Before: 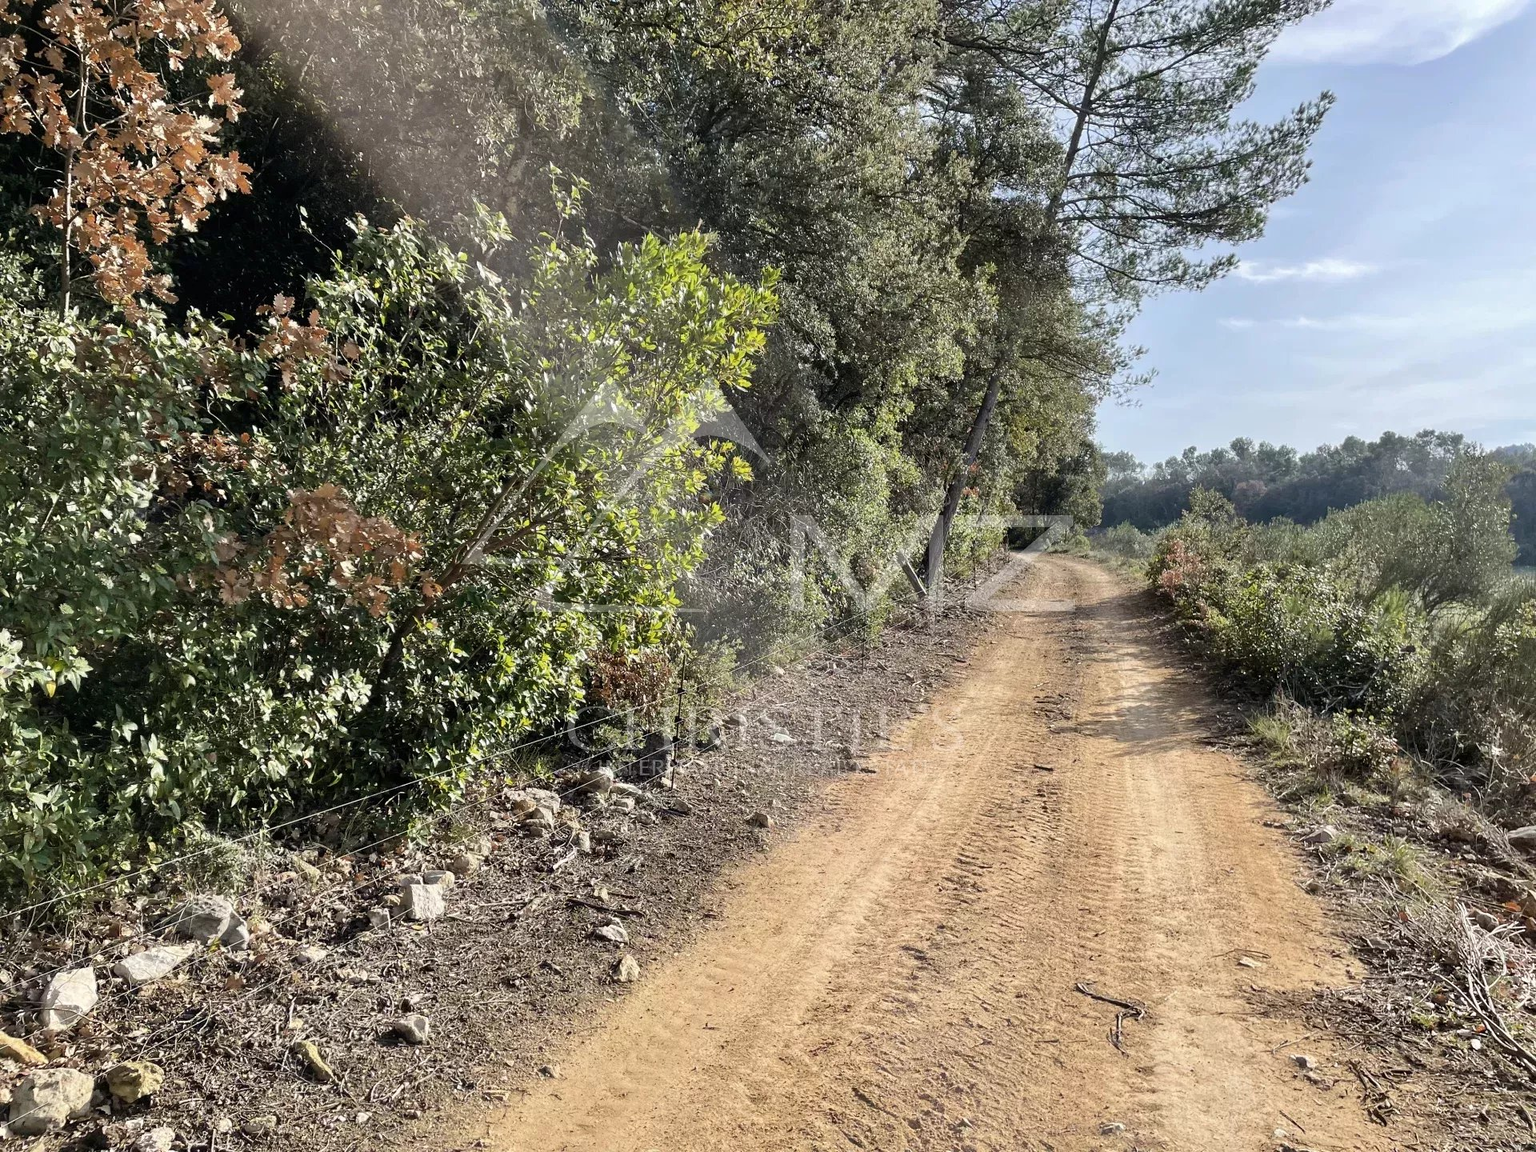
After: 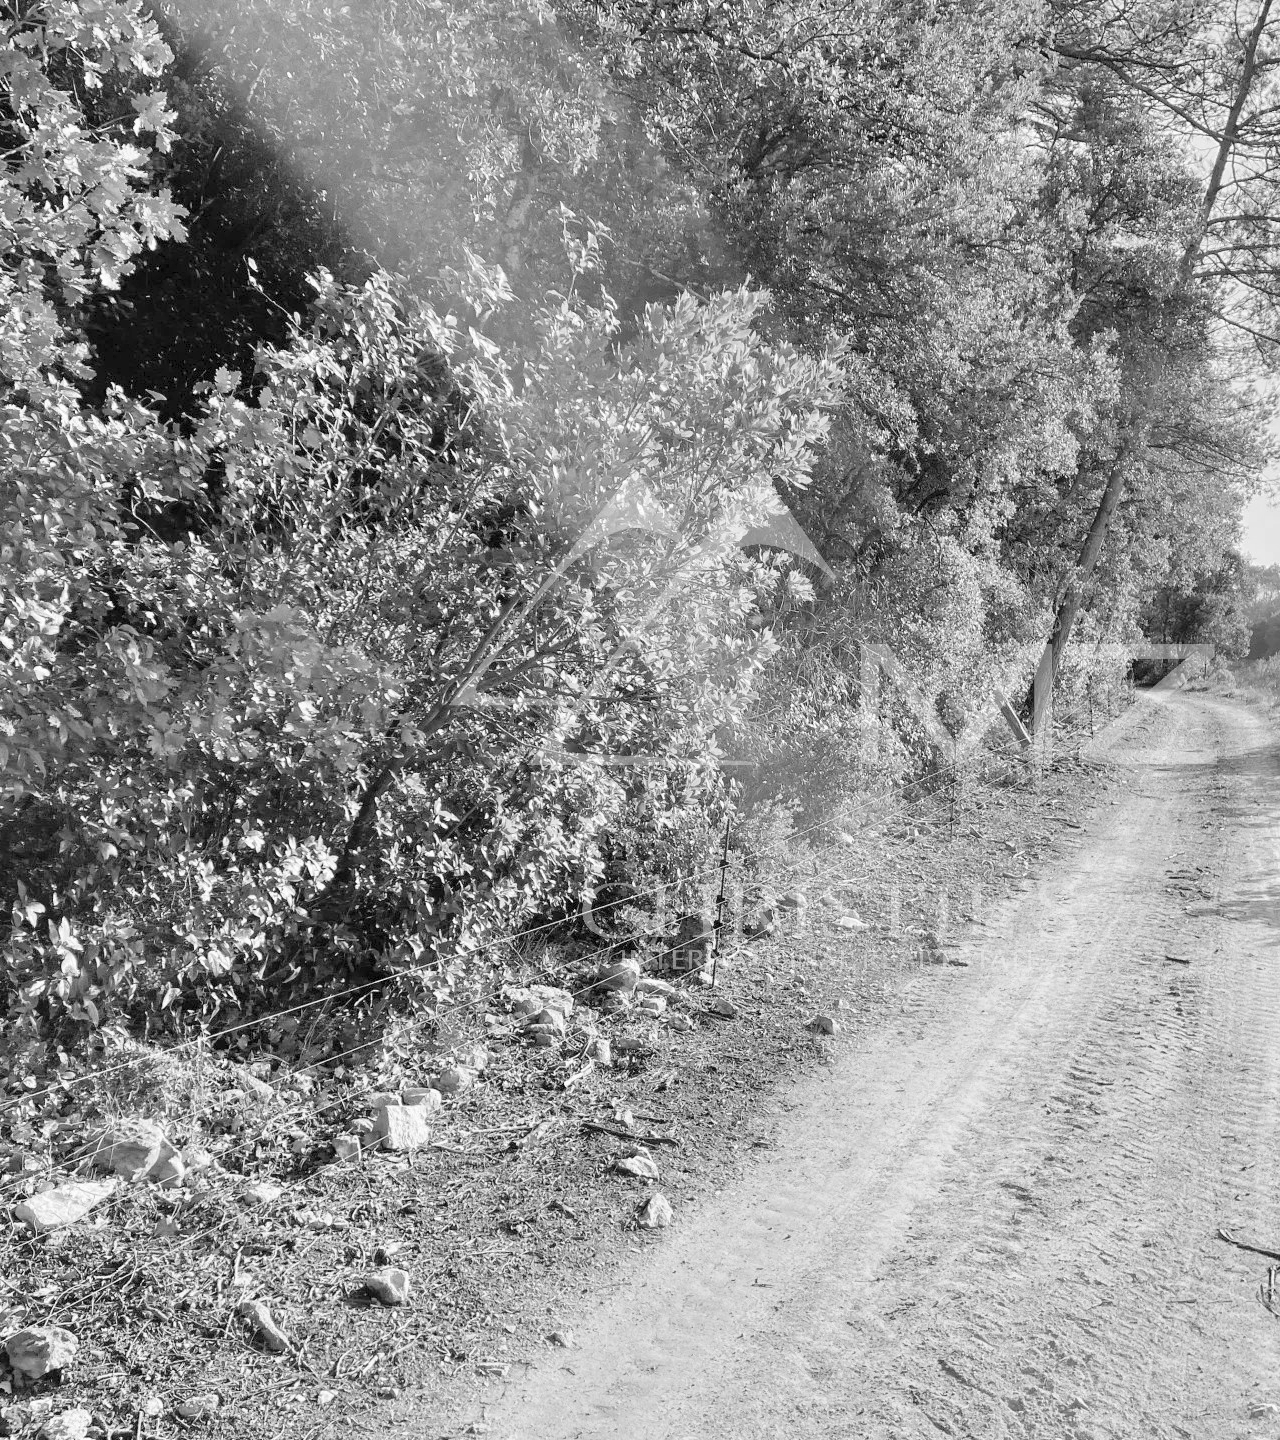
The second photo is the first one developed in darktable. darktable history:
monochrome: on, module defaults
color balance rgb: linear chroma grading › global chroma 15%, perceptual saturation grading › global saturation 30%
crop and rotate: left 6.617%, right 26.717%
contrast brightness saturation: brightness 0.28
